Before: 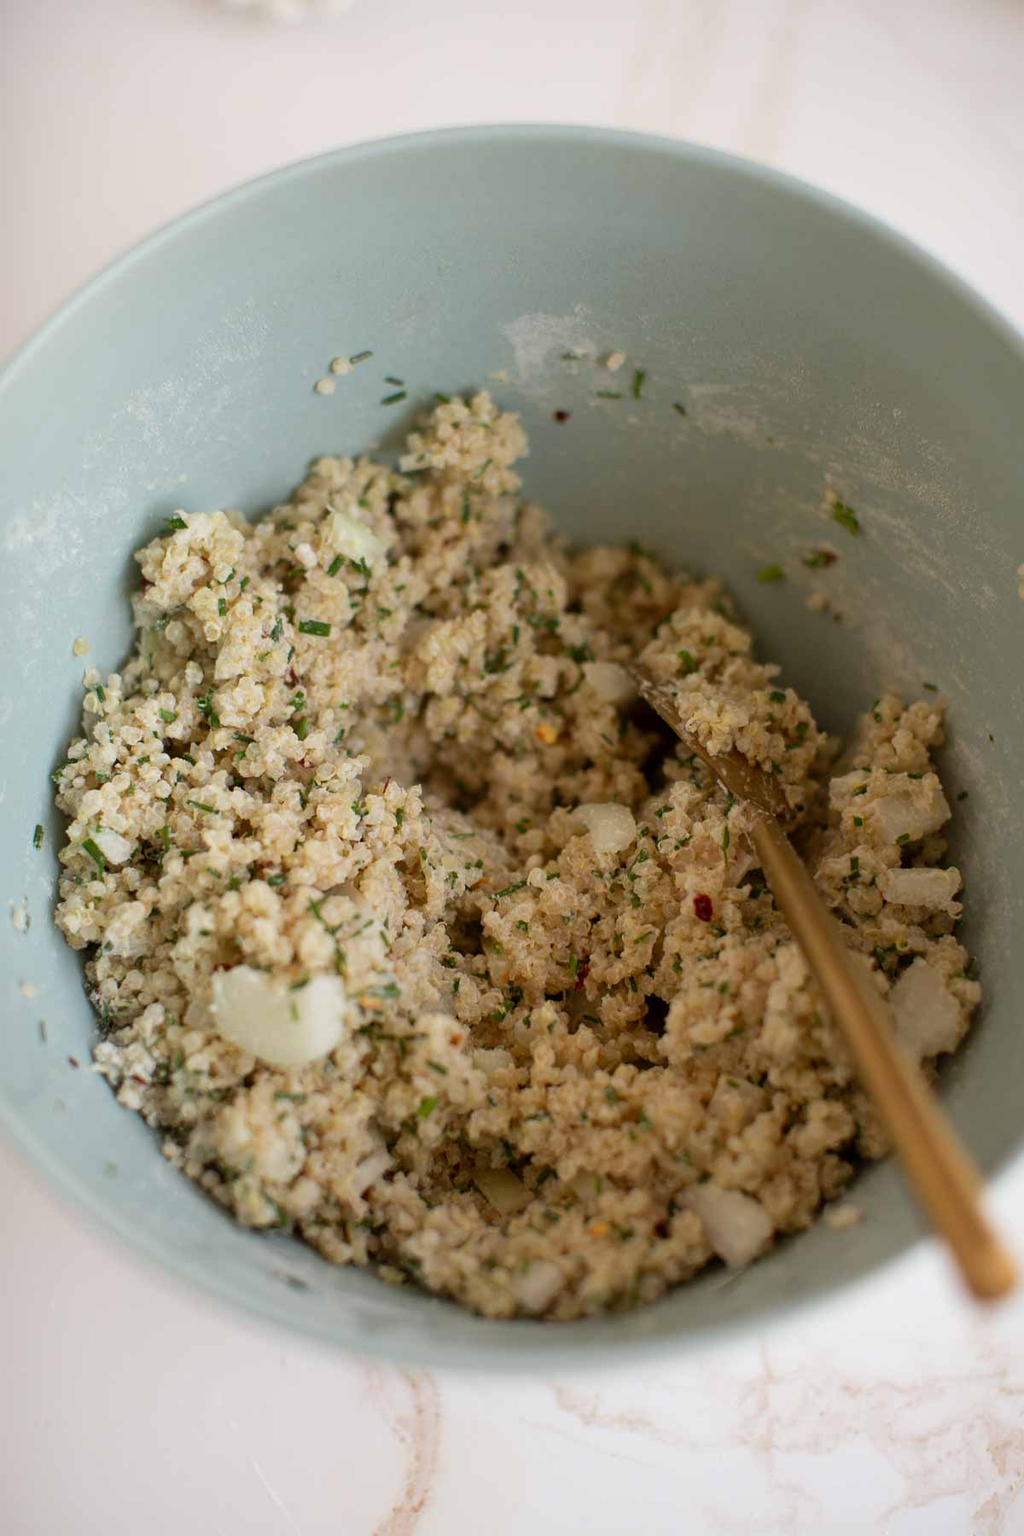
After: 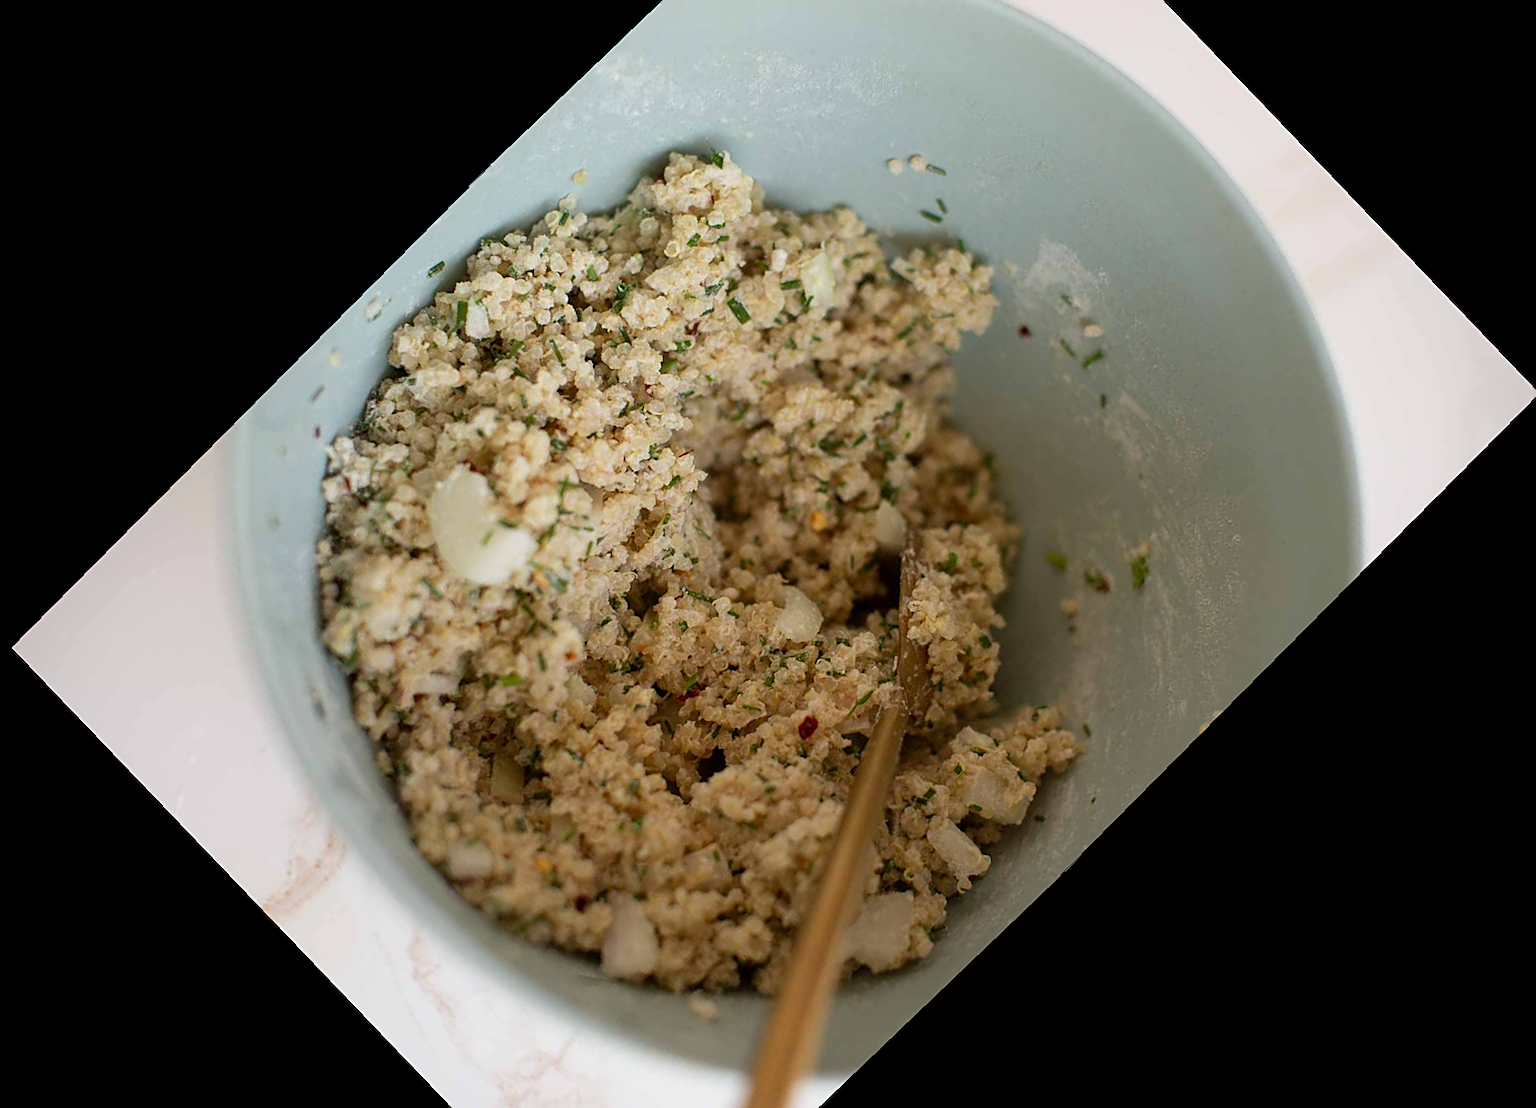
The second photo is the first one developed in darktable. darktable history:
rotate and perspective: rotation -1.42°, crop left 0.016, crop right 0.984, crop top 0.035, crop bottom 0.965
crop and rotate: angle -46.26°, top 16.234%, right 0.912%, bottom 11.704%
sharpen: radius 1.967
